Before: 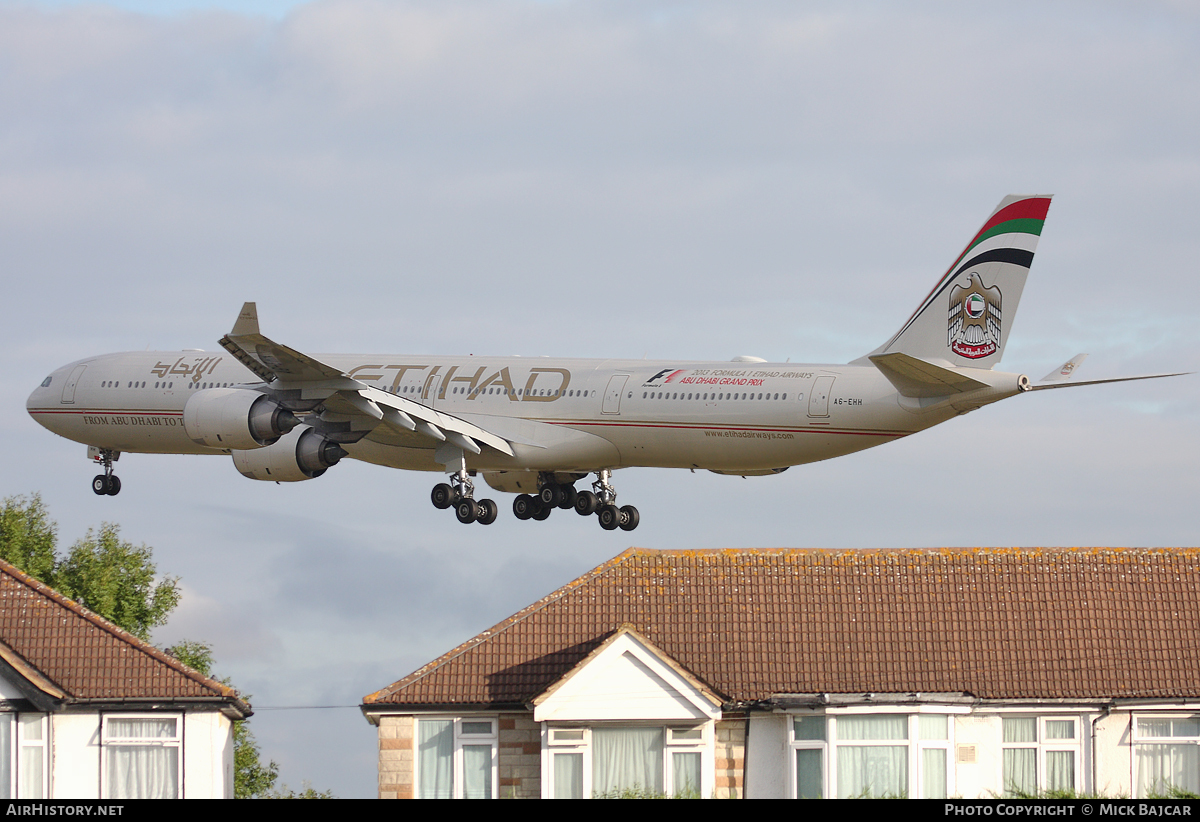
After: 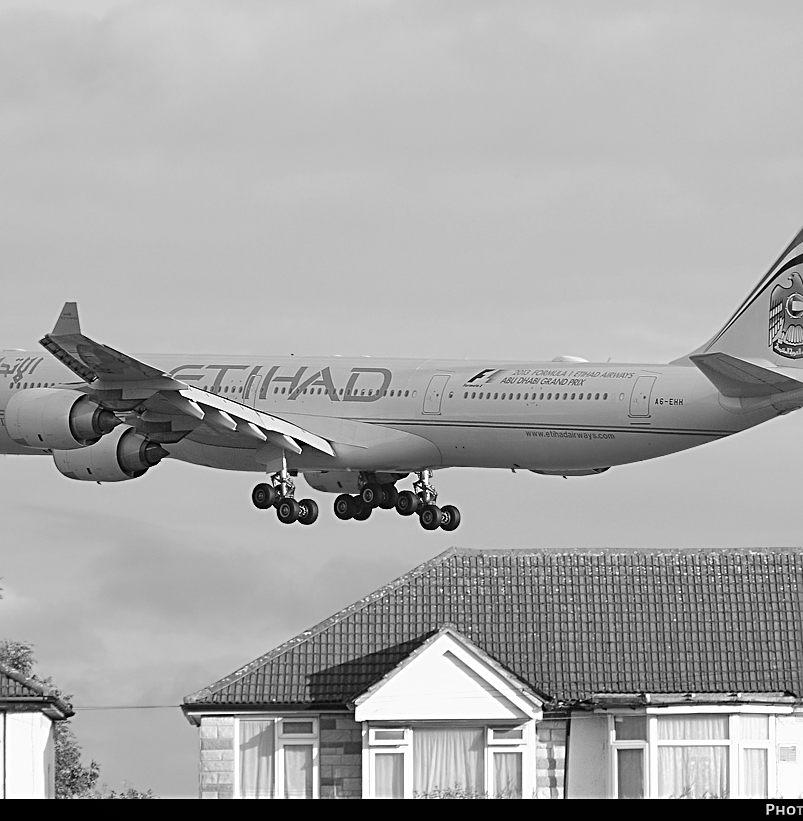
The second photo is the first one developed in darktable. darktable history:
sharpen: radius 2.741
contrast brightness saturation: saturation -0.999
local contrast: mode bilateral grid, contrast 100, coarseness 100, detail 90%, midtone range 0.2
crop and rotate: left 14.947%, right 18.096%
